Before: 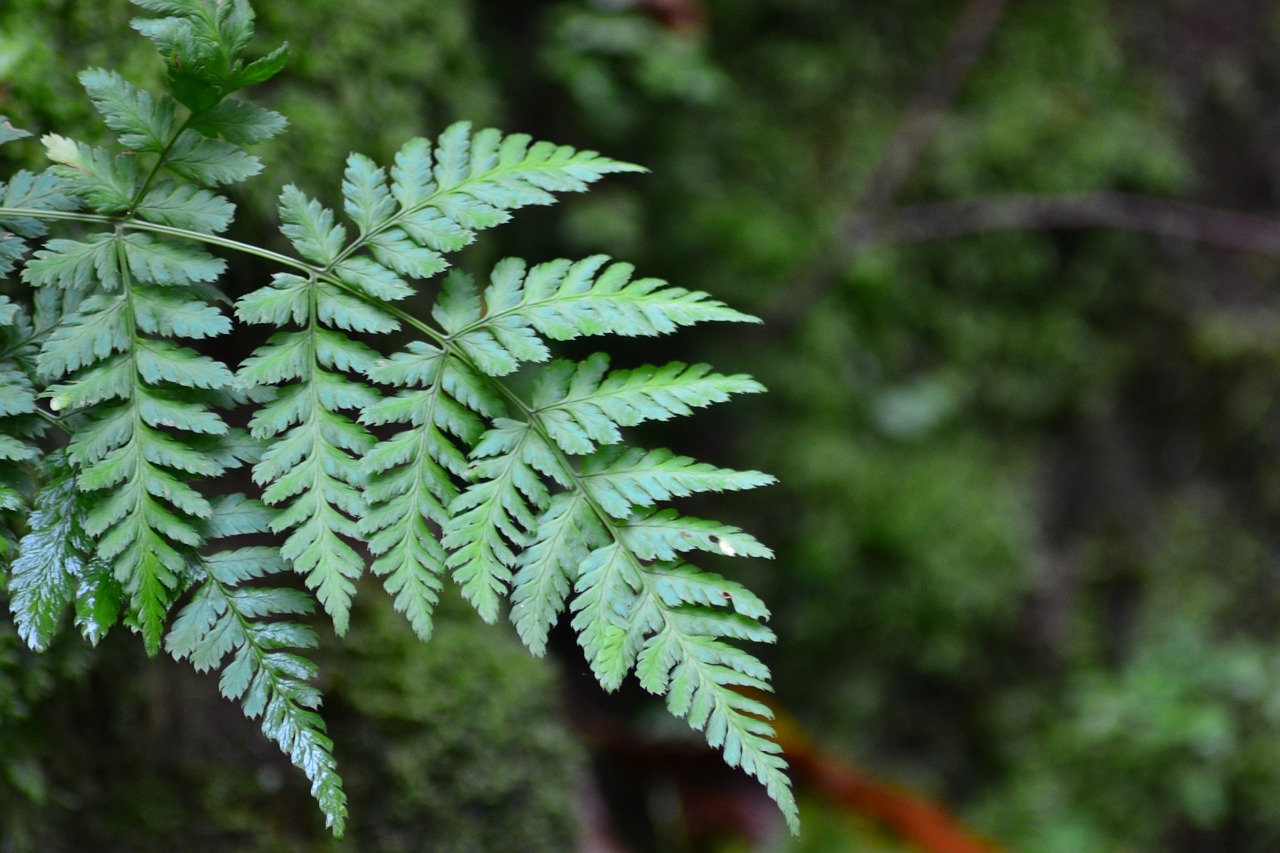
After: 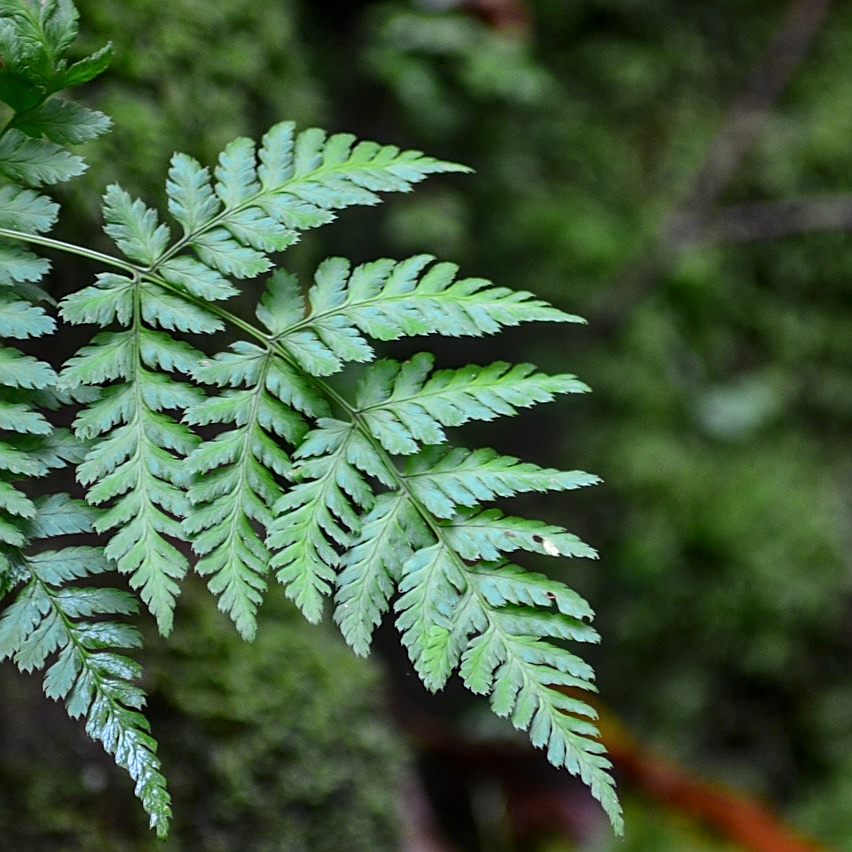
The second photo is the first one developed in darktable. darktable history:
crop and rotate: left 13.773%, right 19.628%
local contrast: on, module defaults
sharpen: on, module defaults
